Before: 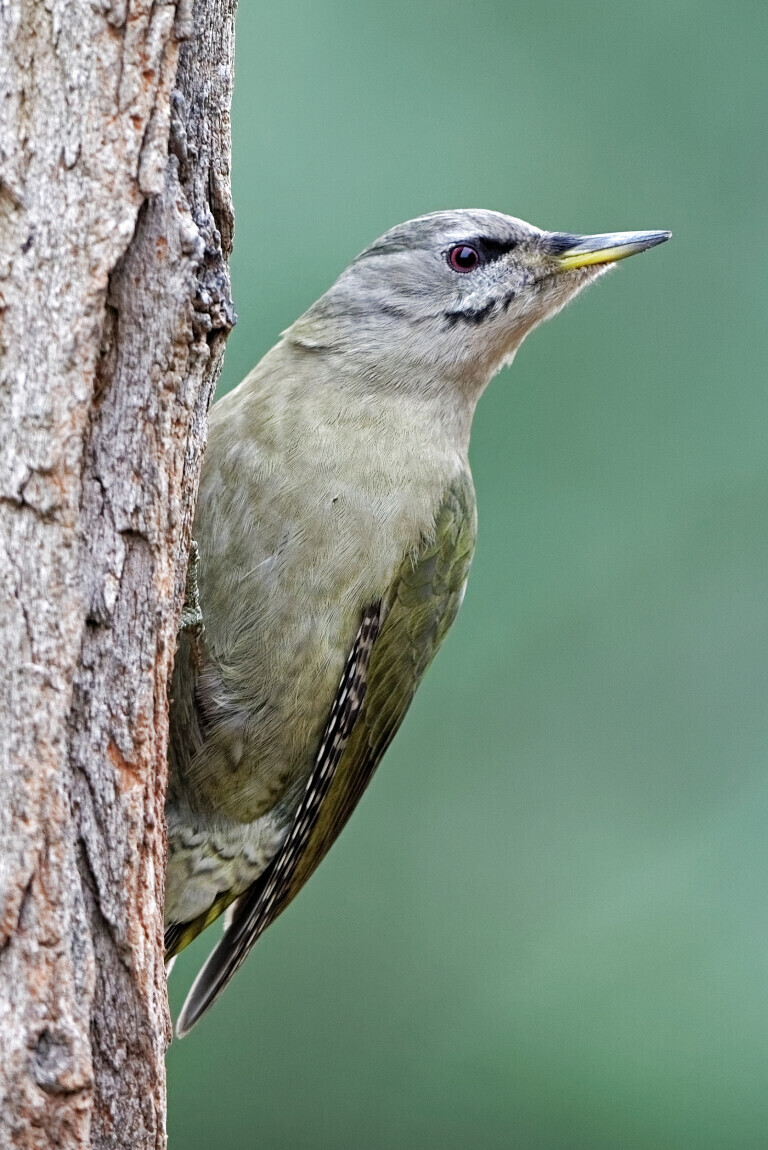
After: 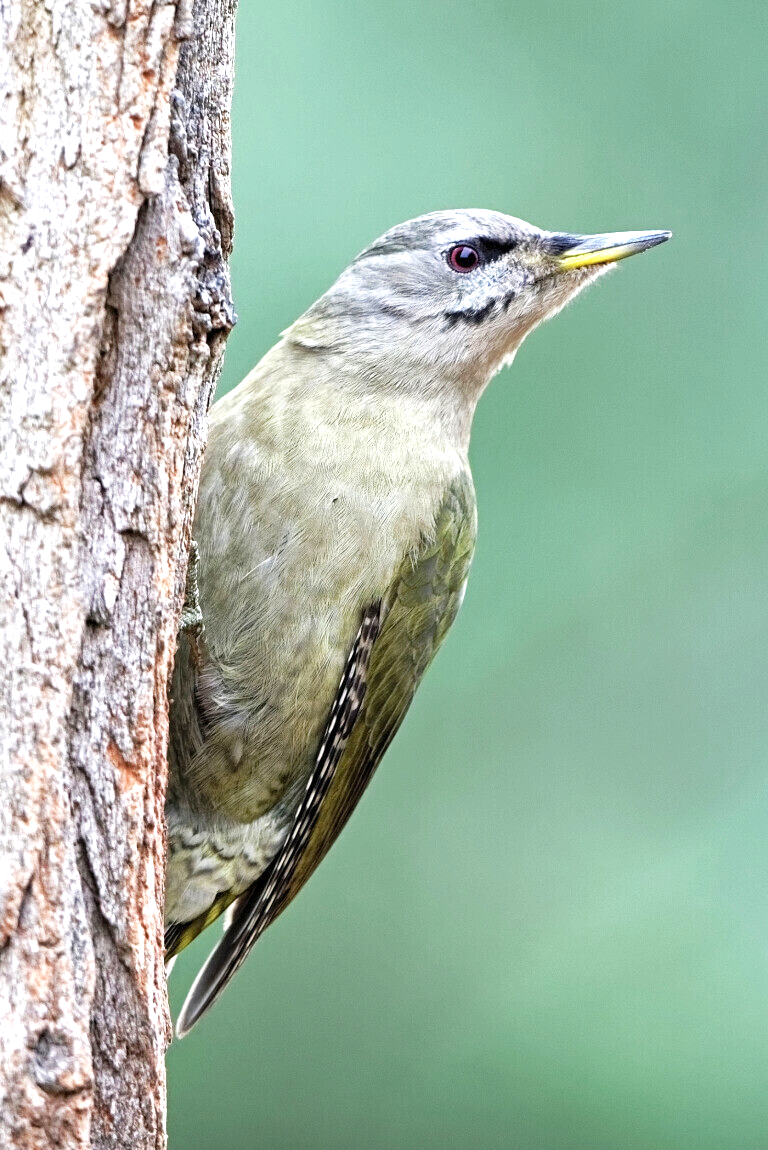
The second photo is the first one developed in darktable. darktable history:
exposure: exposure 0.751 EV, compensate highlight preservation false
